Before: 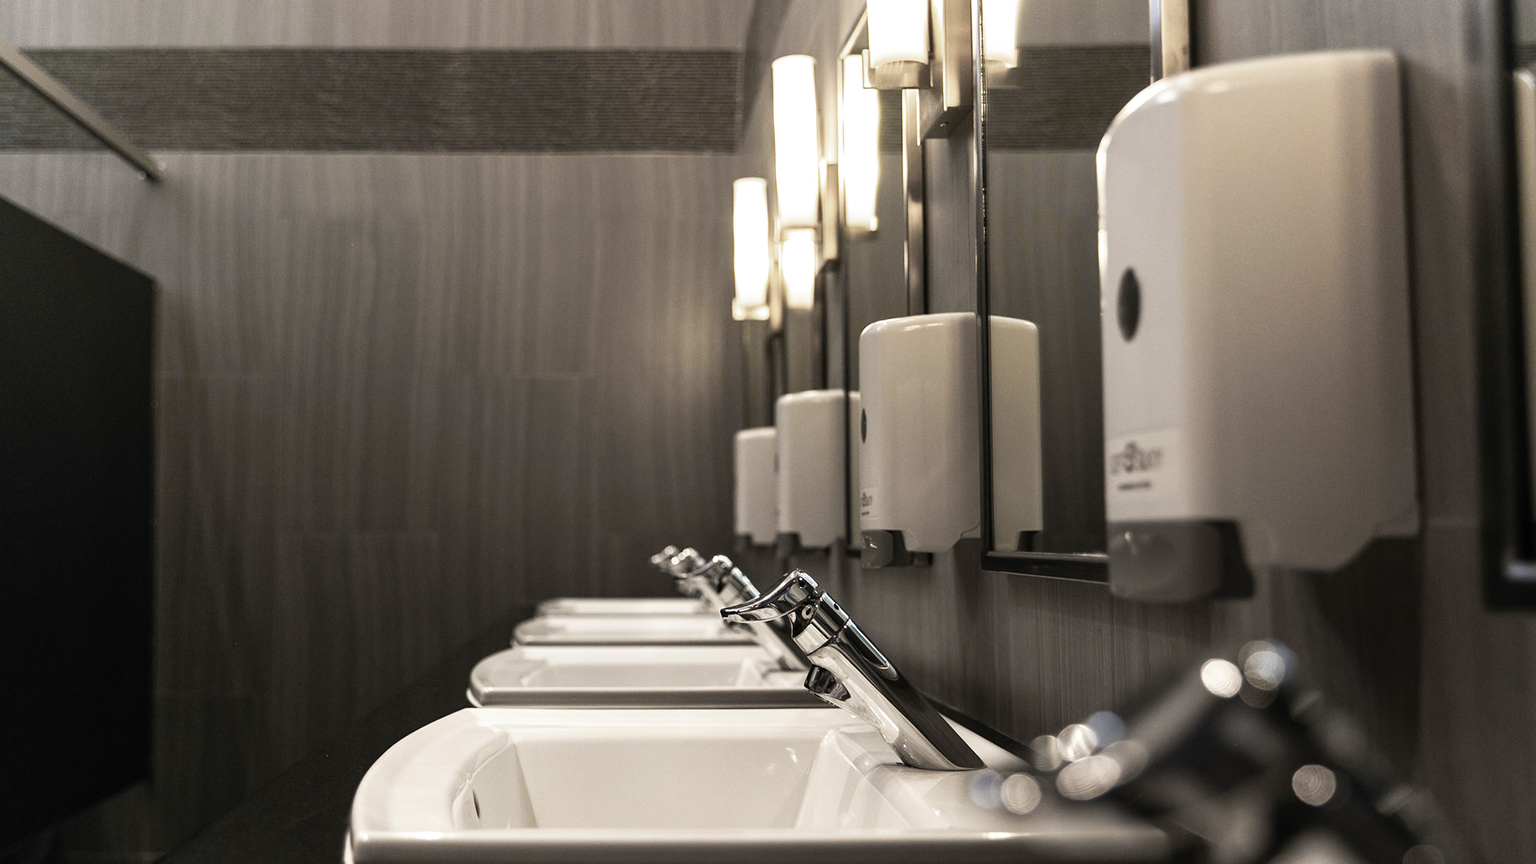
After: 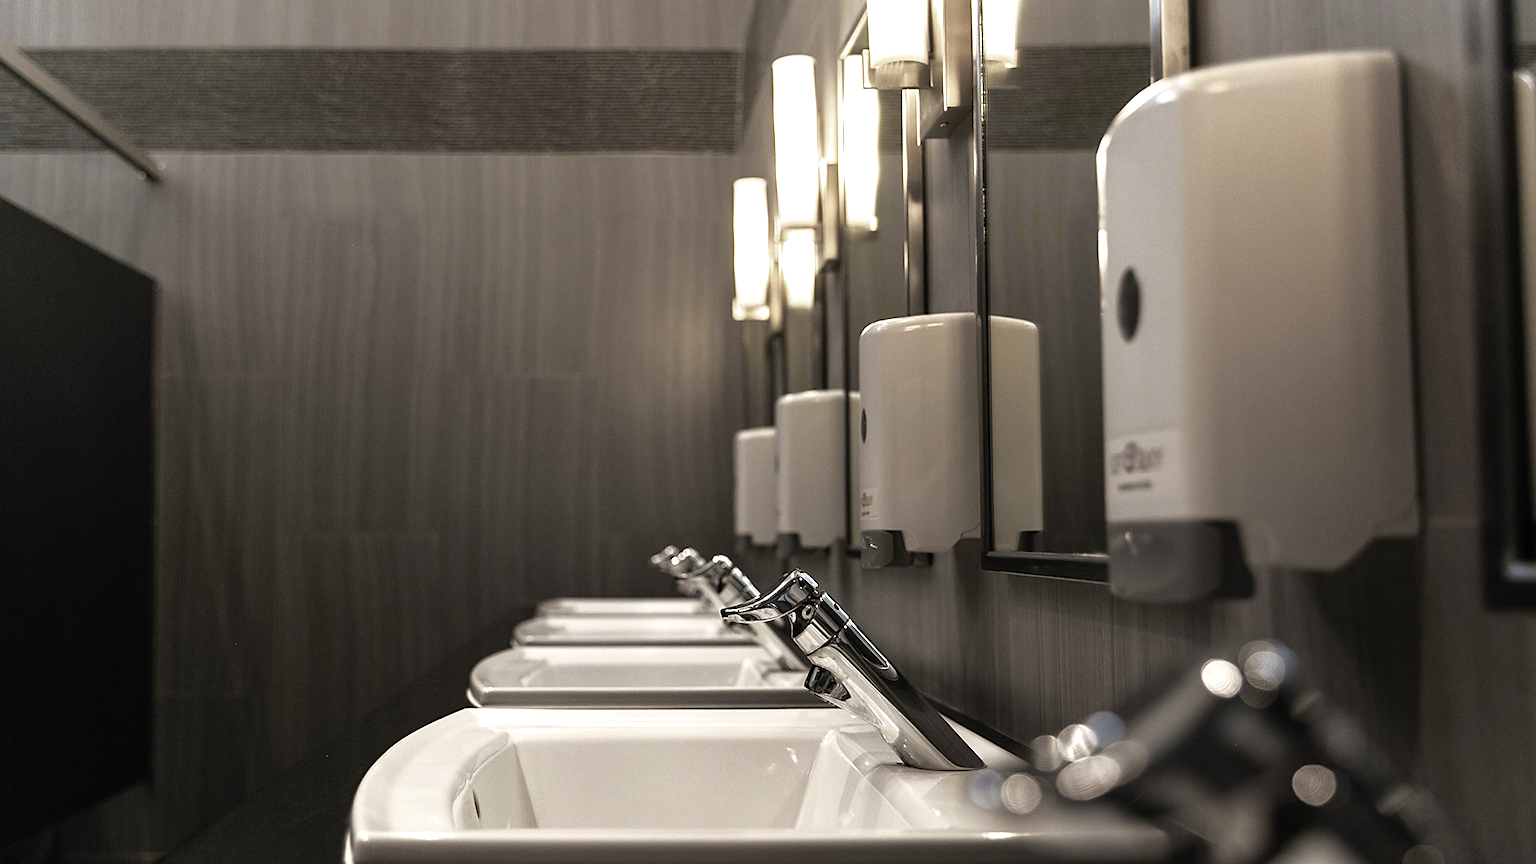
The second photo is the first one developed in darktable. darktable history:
tone equalizer: -8 EV -0.001 EV, -7 EV 0.001 EV, -6 EV -0.002 EV, -5 EV -0.011 EV, -4 EV -0.058 EV, -3 EV -0.228 EV, -2 EV -0.279 EV, -1 EV 0.117 EV, +0 EV 0.313 EV, edges refinement/feathering 500, mask exposure compensation -1.57 EV, preserve details no
sharpen: radius 1.589, amount 0.362, threshold 1.46
